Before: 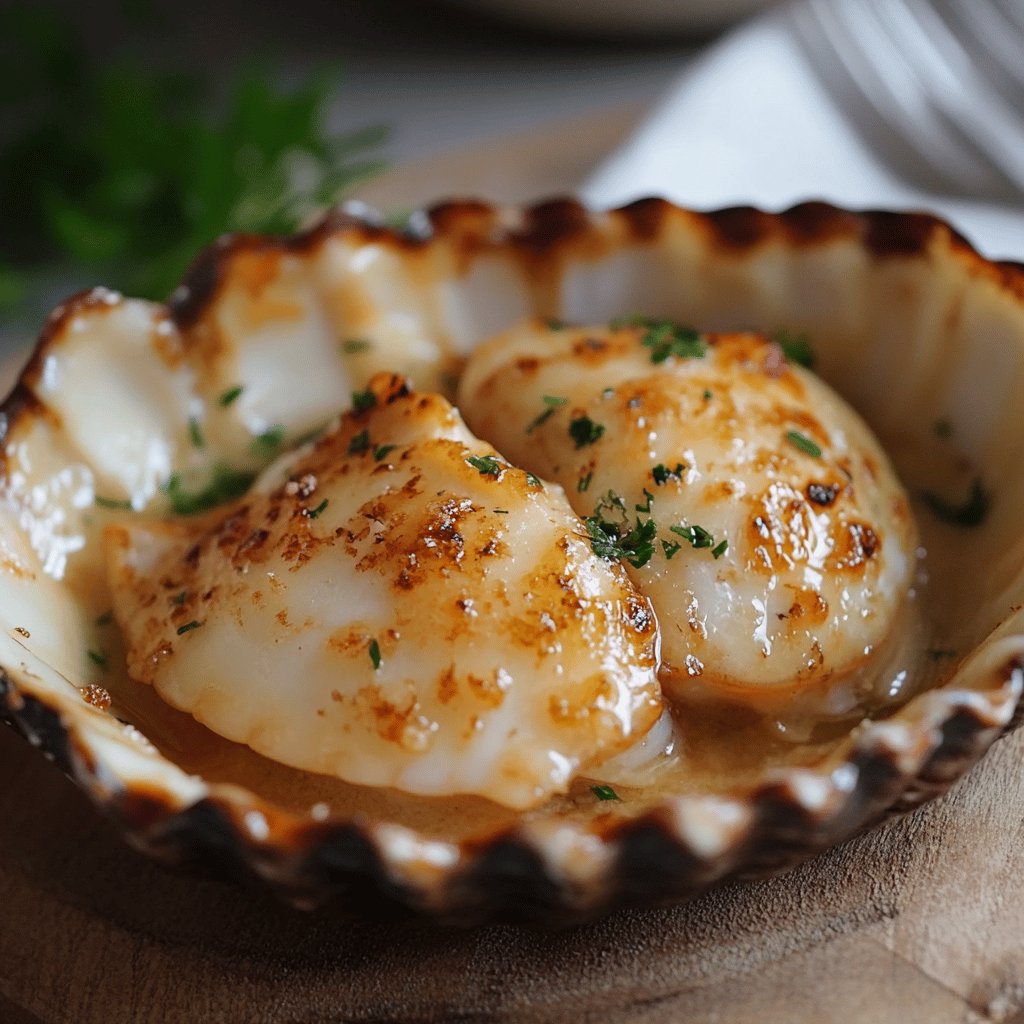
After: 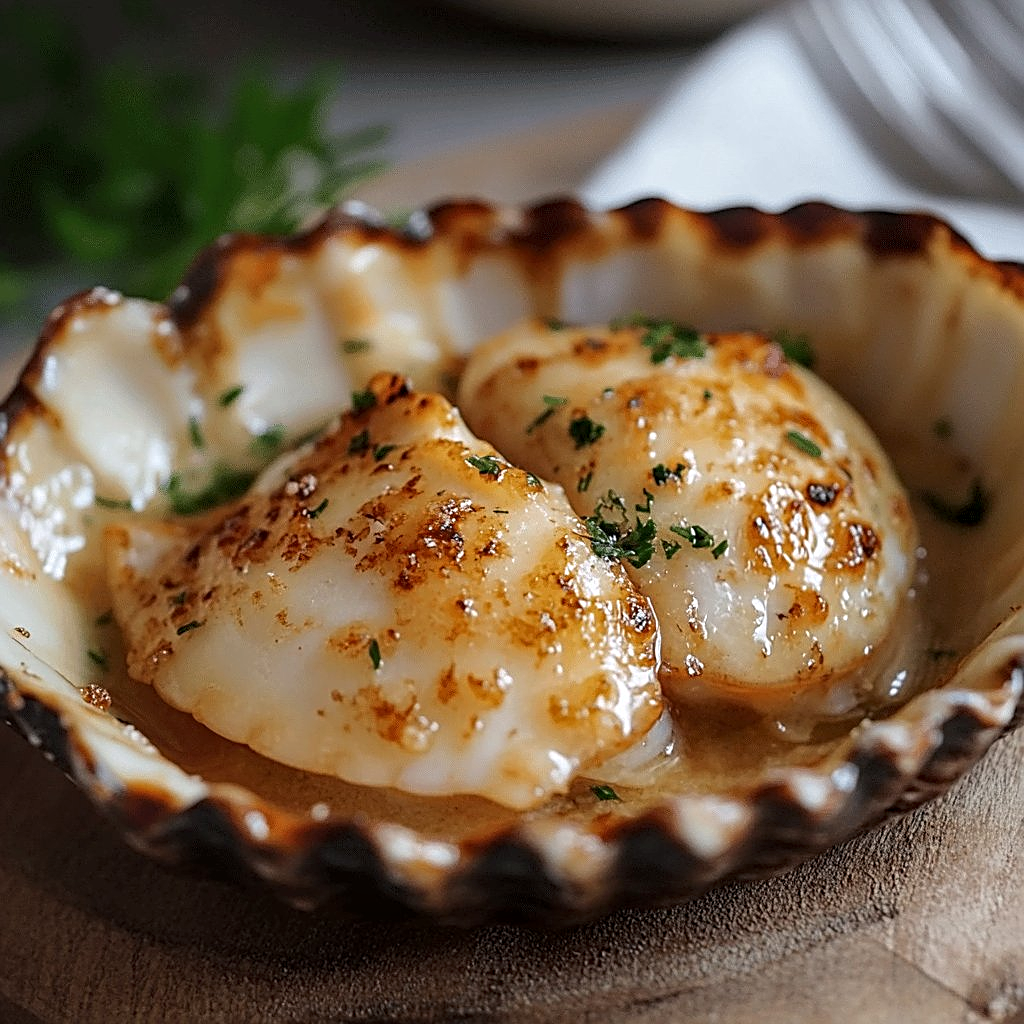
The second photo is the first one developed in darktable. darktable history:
local contrast: on, module defaults
sharpen: radius 2.531, amount 0.628
